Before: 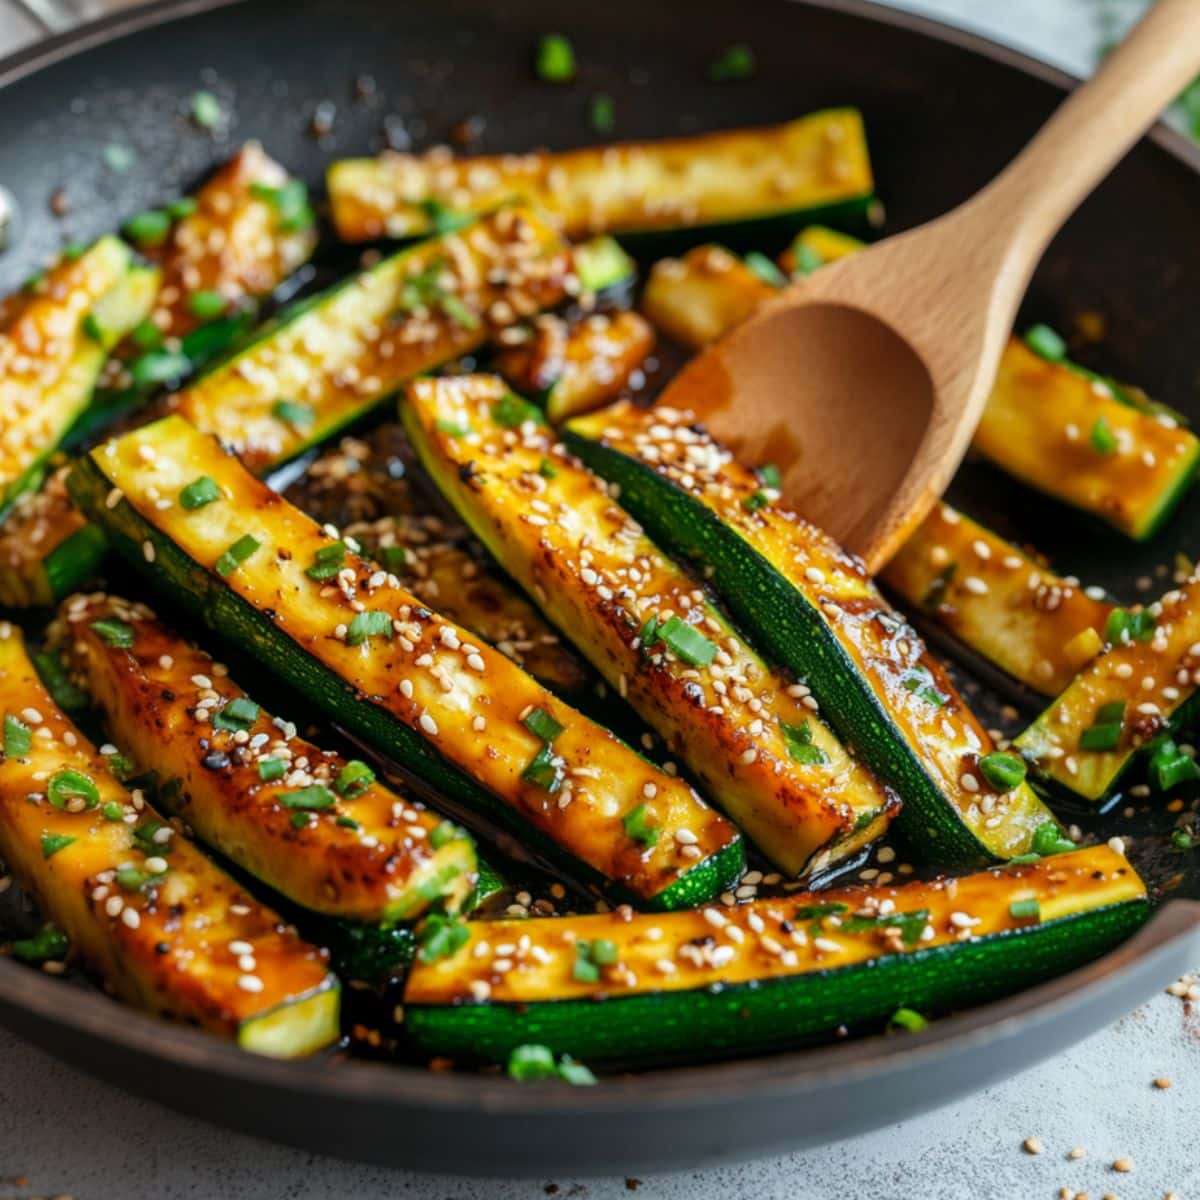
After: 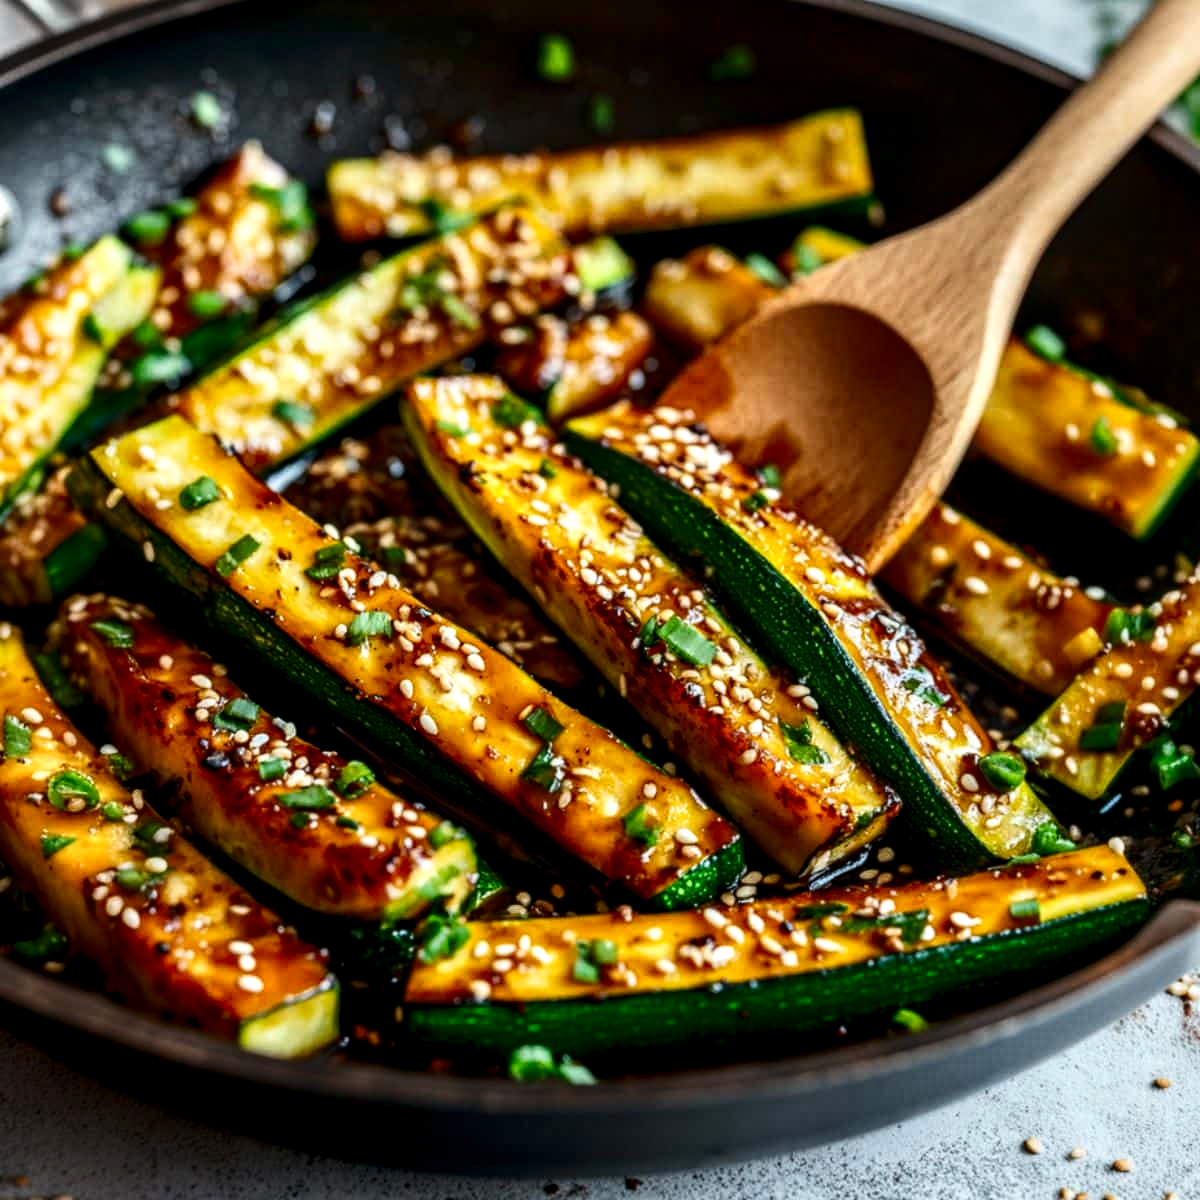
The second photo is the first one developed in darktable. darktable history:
local contrast: detail 150%
tone equalizer: on, module defaults
contrast brightness saturation: contrast 0.204, brightness -0.109, saturation 0.104
